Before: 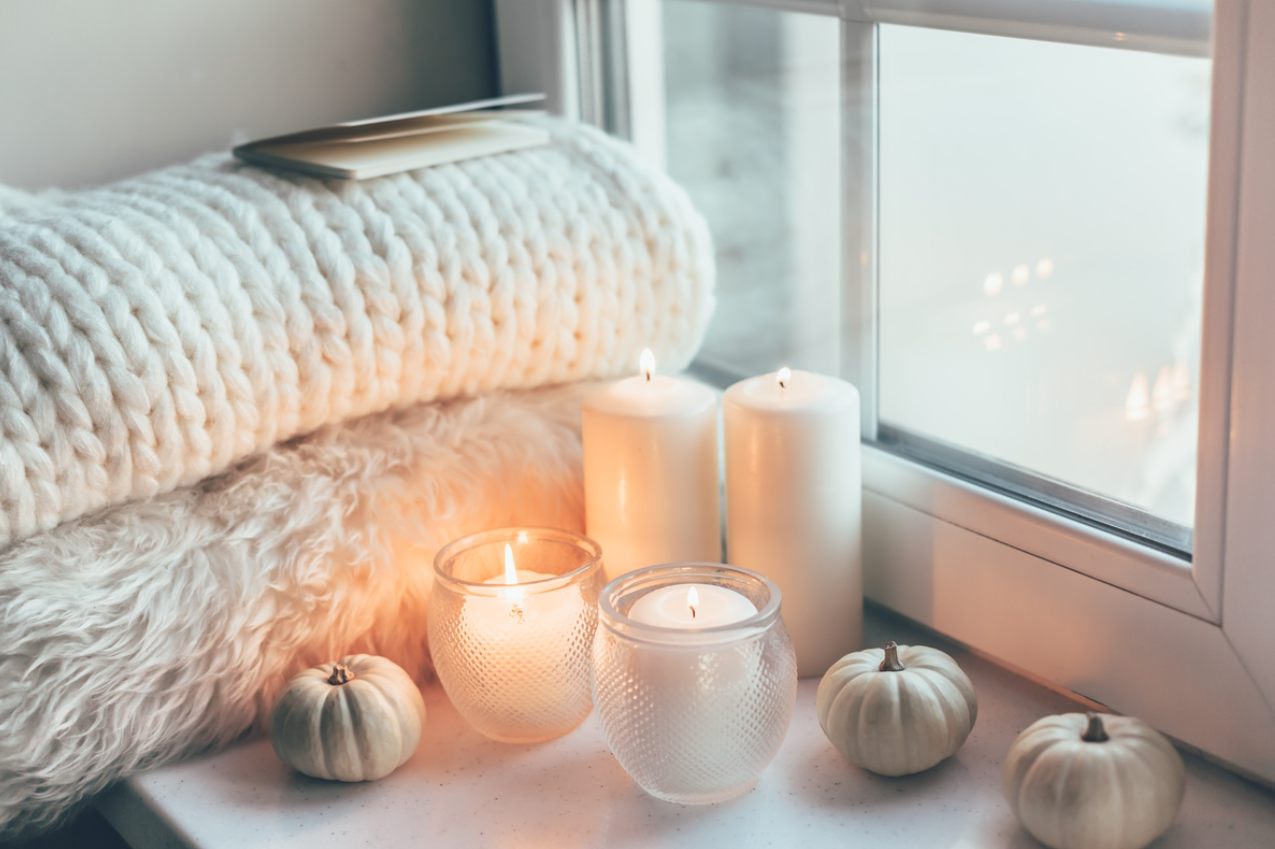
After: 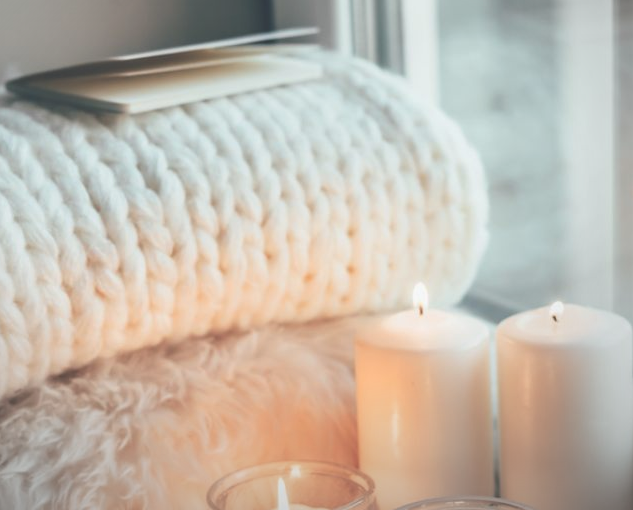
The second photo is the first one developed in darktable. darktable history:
exposure: black level correction -0.022, exposure -0.031 EV, compensate exposure bias true, compensate highlight preservation false
crop: left 17.847%, top 7.786%, right 32.431%, bottom 32.055%
vignetting: fall-off start 85.5%, fall-off radius 80.37%, center (-0.064, -0.316), width/height ratio 1.213, unbound false
